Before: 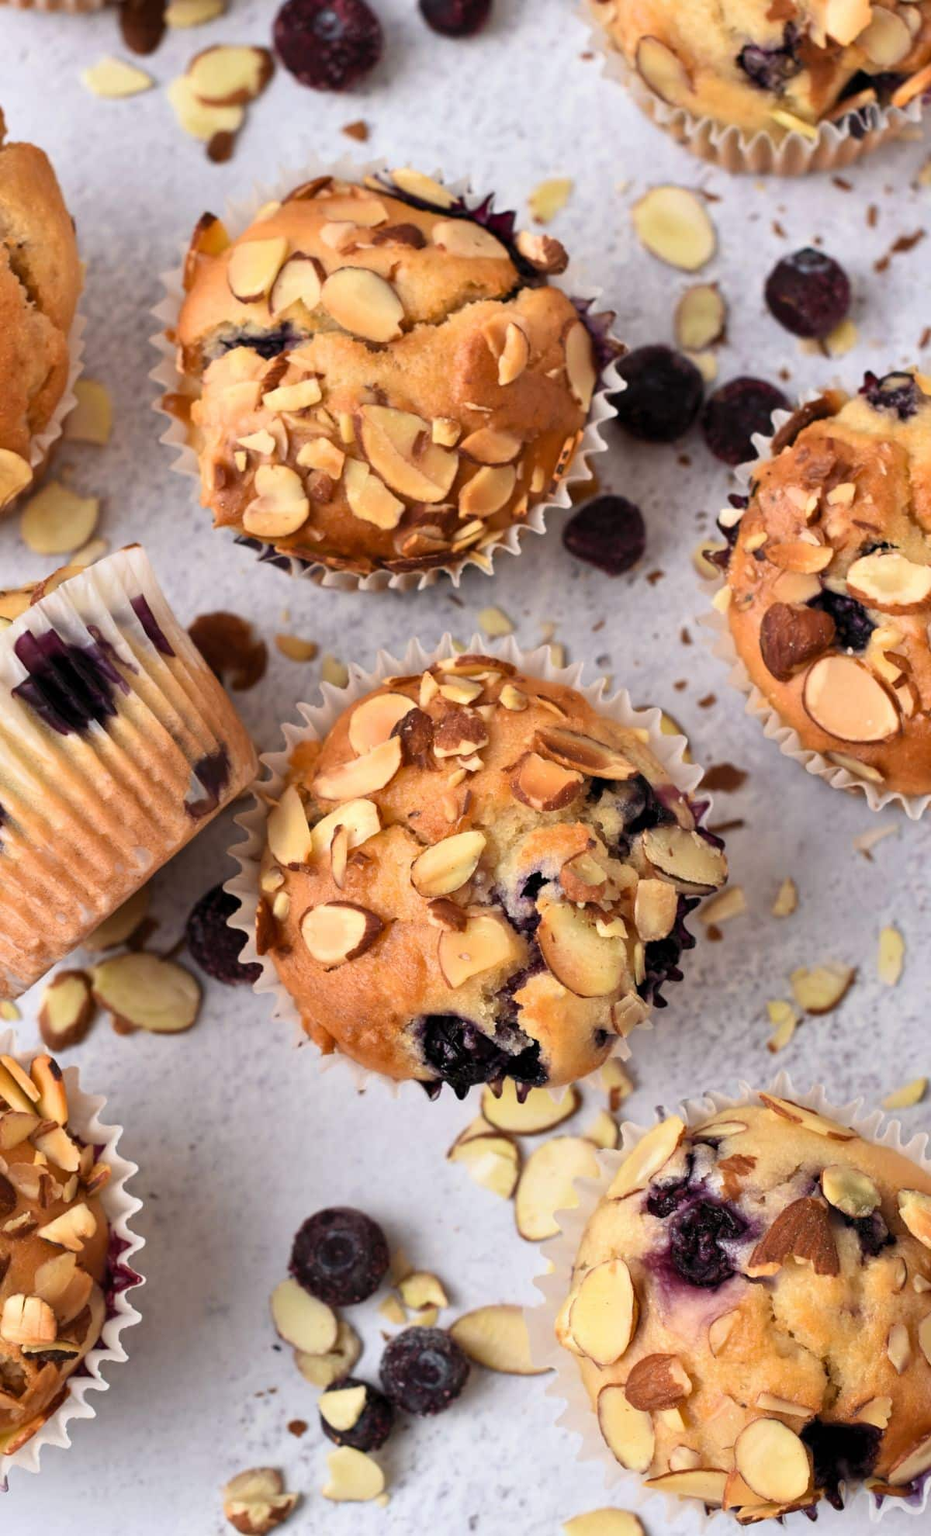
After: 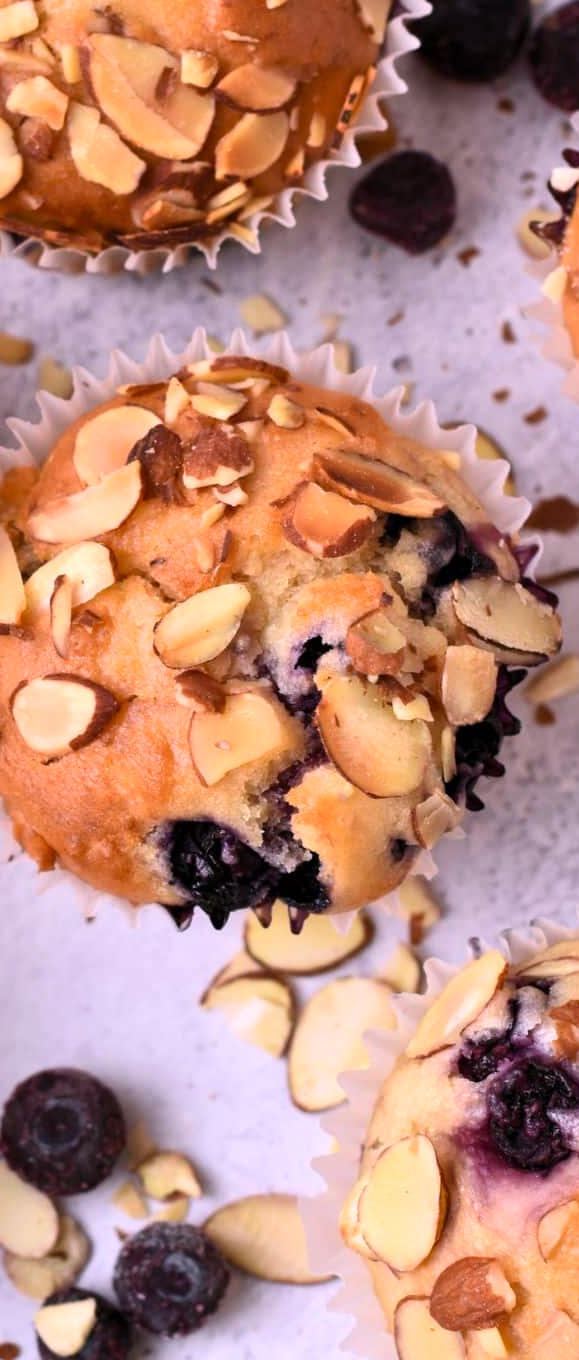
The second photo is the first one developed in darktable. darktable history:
contrast brightness saturation: contrast 0.07
crop: left 31.379%, top 24.658%, right 20.326%, bottom 6.628%
white balance: red 1.066, blue 1.119
